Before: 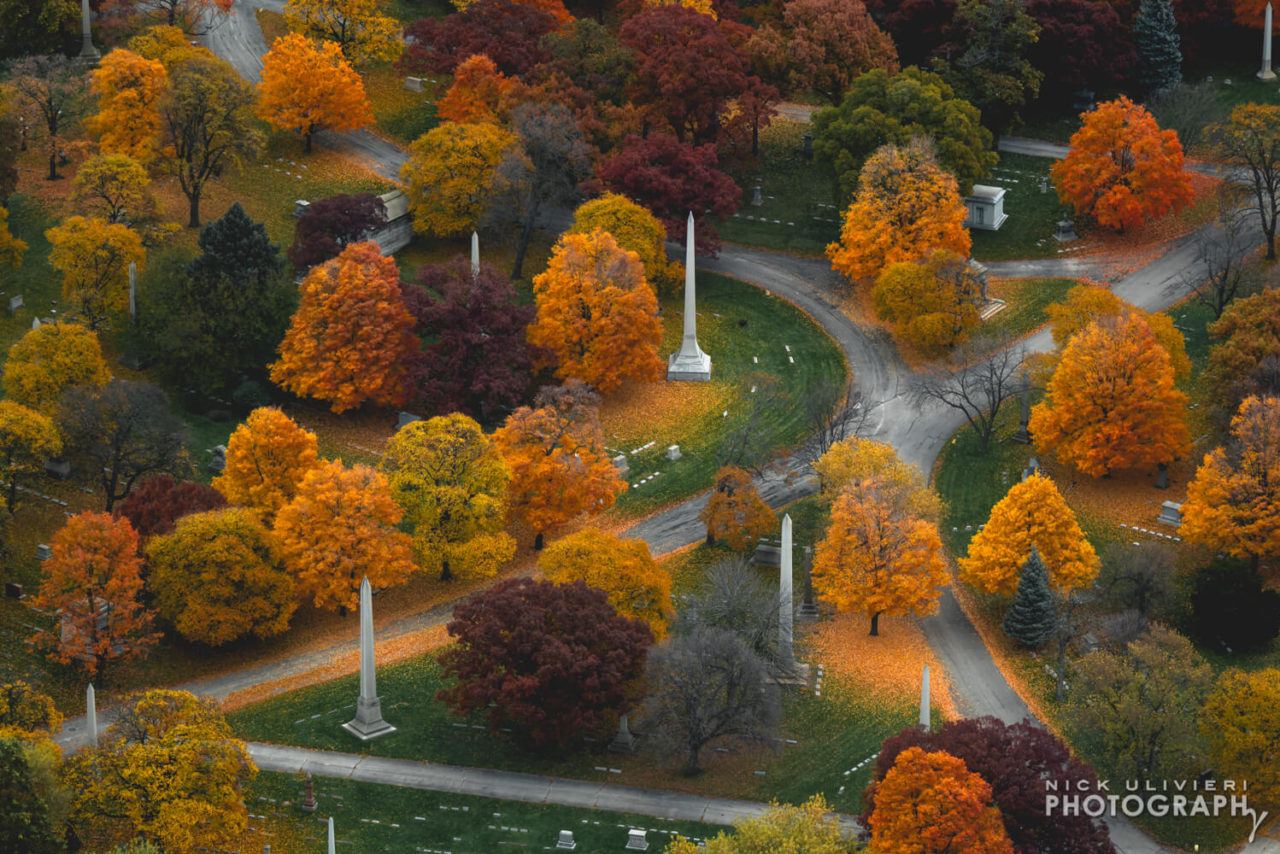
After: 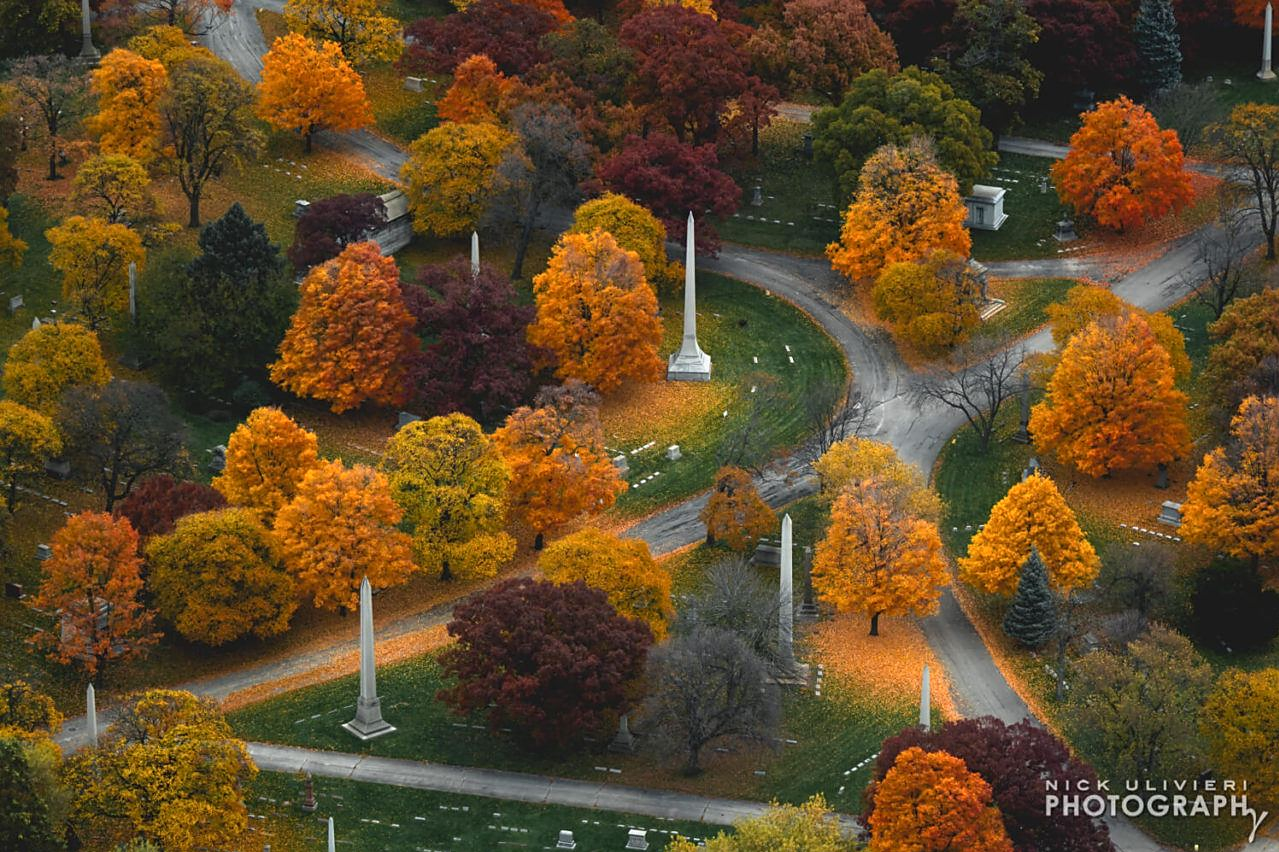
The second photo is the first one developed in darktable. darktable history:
sharpen: radius 1.898, amount 0.409, threshold 1.254
contrast brightness saturation: contrast 0.104, brightness 0.02, saturation 0.019
crop: top 0.033%, bottom 0.1%
color zones: curves: ch0 [(0.068, 0.464) (0.25, 0.5) (0.48, 0.508) (0.75, 0.536) (0.886, 0.476) (0.967, 0.456)]; ch1 [(0.066, 0.456) (0.25, 0.5) (0.616, 0.508) (0.746, 0.56) (0.934, 0.444)], mix -137.41%
